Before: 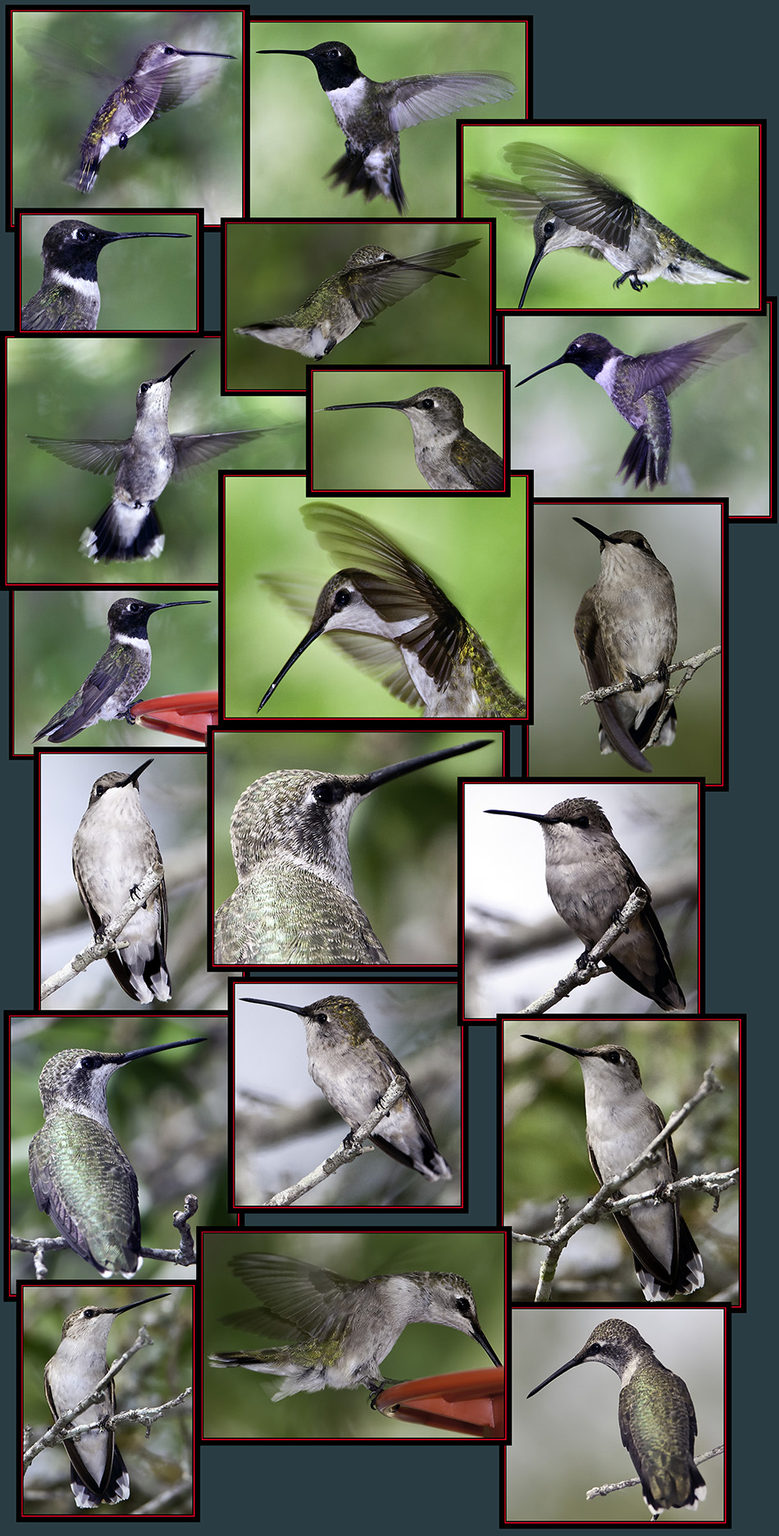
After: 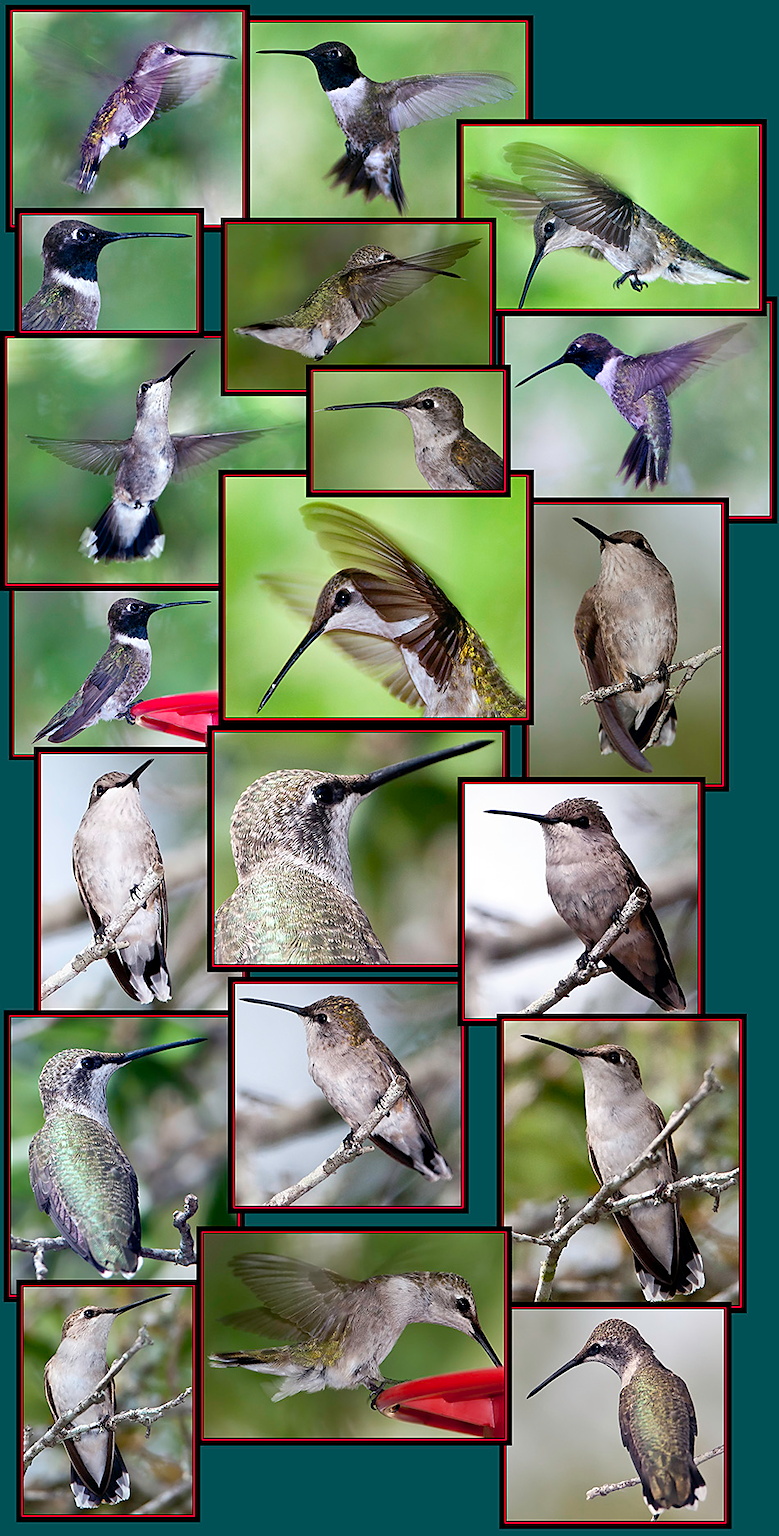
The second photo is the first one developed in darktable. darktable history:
sharpen: radius 1.817, amount 0.411, threshold 1.687
